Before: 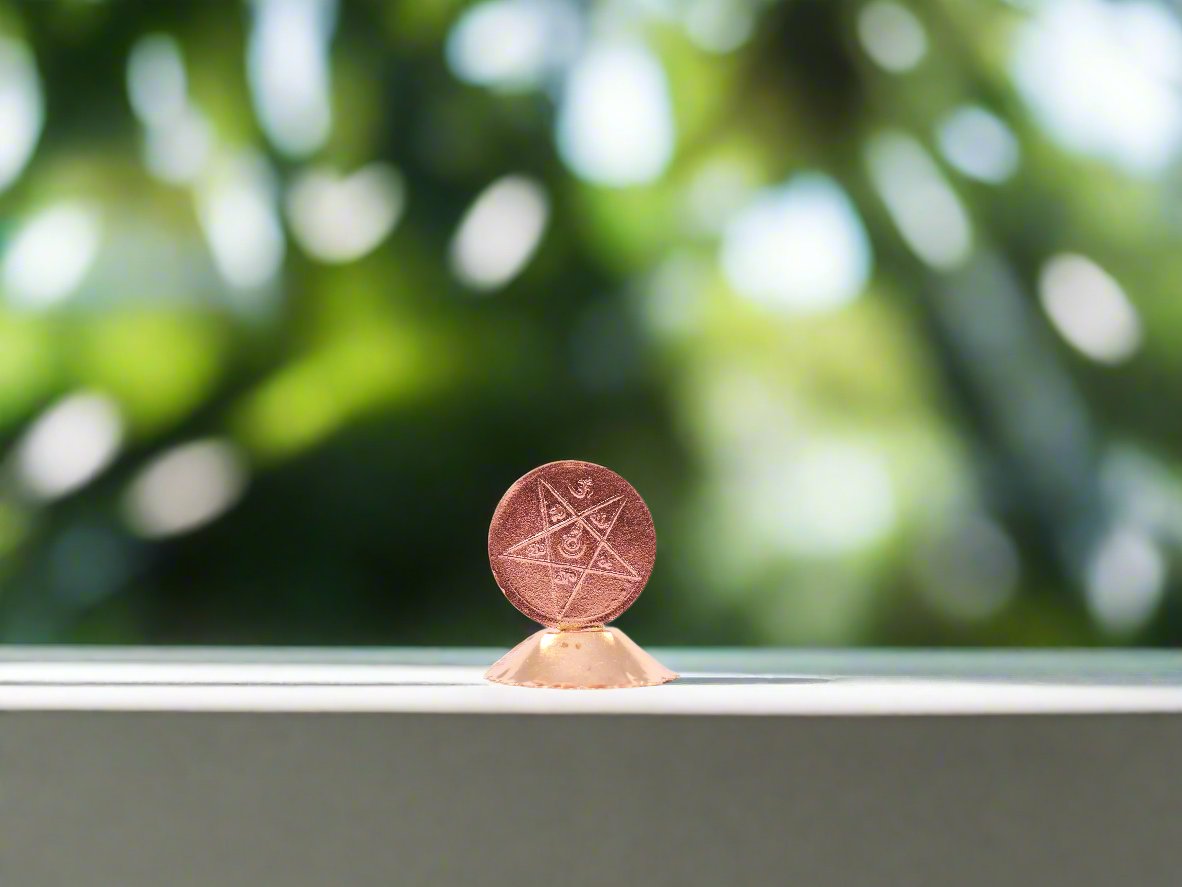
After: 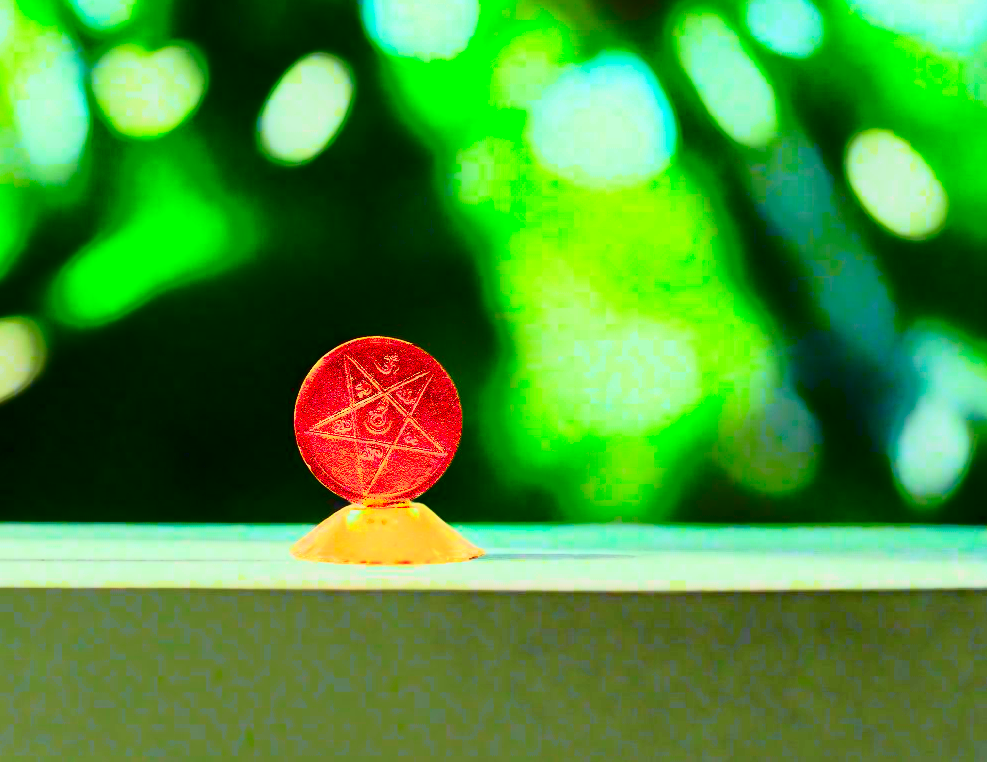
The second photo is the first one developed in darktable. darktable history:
contrast brightness saturation: contrast 0.259, brightness 0.011, saturation 0.874
crop: left 16.458%, top 14.042%
color correction: highlights a* -11.11, highlights b* 9.85, saturation 1.71
tone curve: curves: ch0 [(0, 0) (0.081, 0.033) (0.192, 0.124) (0.283, 0.238) (0.407, 0.476) (0.495, 0.521) (0.661, 0.756) (0.788, 0.87) (1, 0.951)]; ch1 [(0, 0) (0.161, 0.092) (0.35, 0.33) (0.392, 0.392) (0.427, 0.426) (0.479, 0.472) (0.505, 0.497) (0.521, 0.524) (0.567, 0.56) (0.583, 0.592) (0.625, 0.627) (0.678, 0.733) (1, 1)]; ch2 [(0, 0) (0.346, 0.362) (0.404, 0.427) (0.502, 0.499) (0.531, 0.523) (0.544, 0.561) (0.58, 0.59) (0.629, 0.642) (0.717, 0.678) (1, 1)], color space Lab, independent channels, preserve colors none
